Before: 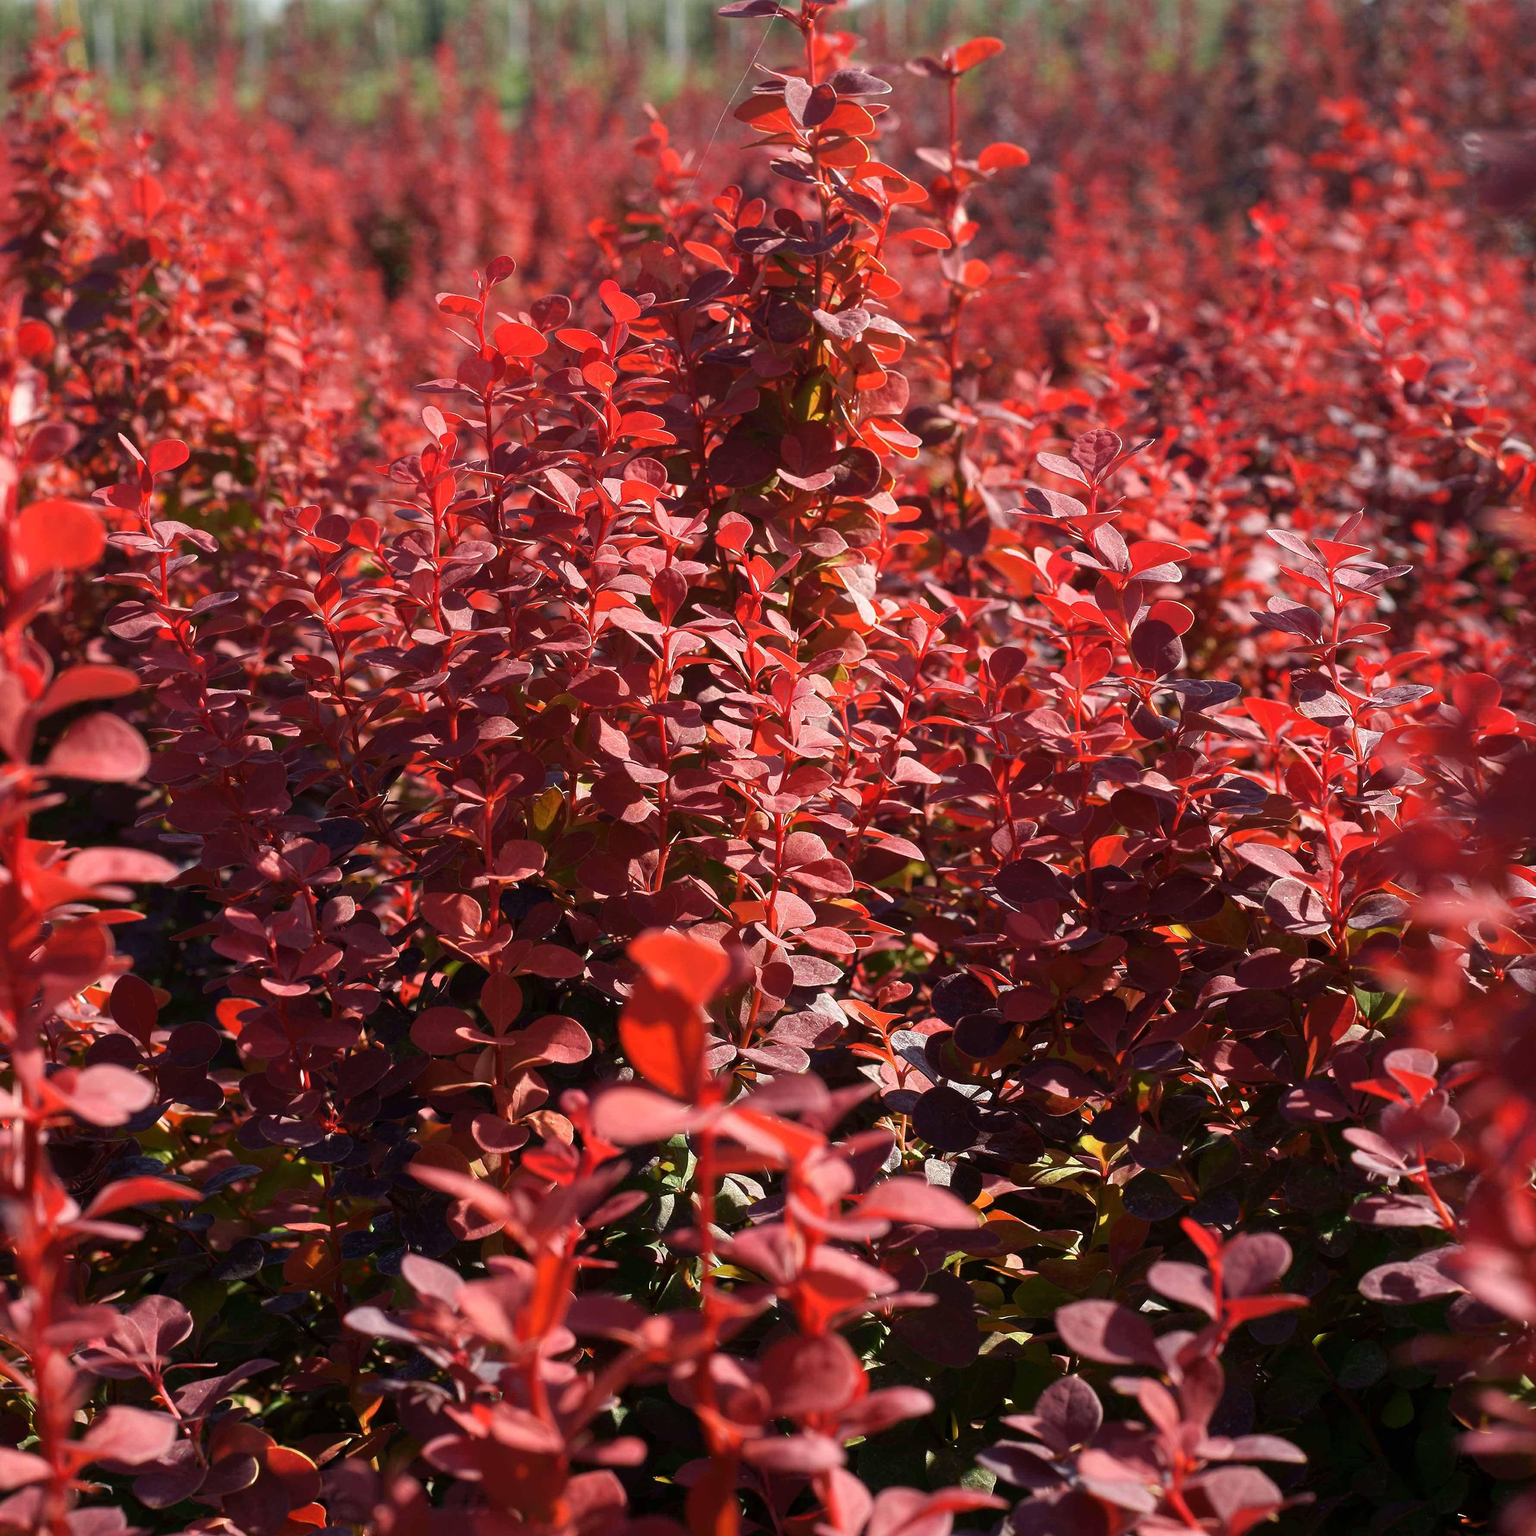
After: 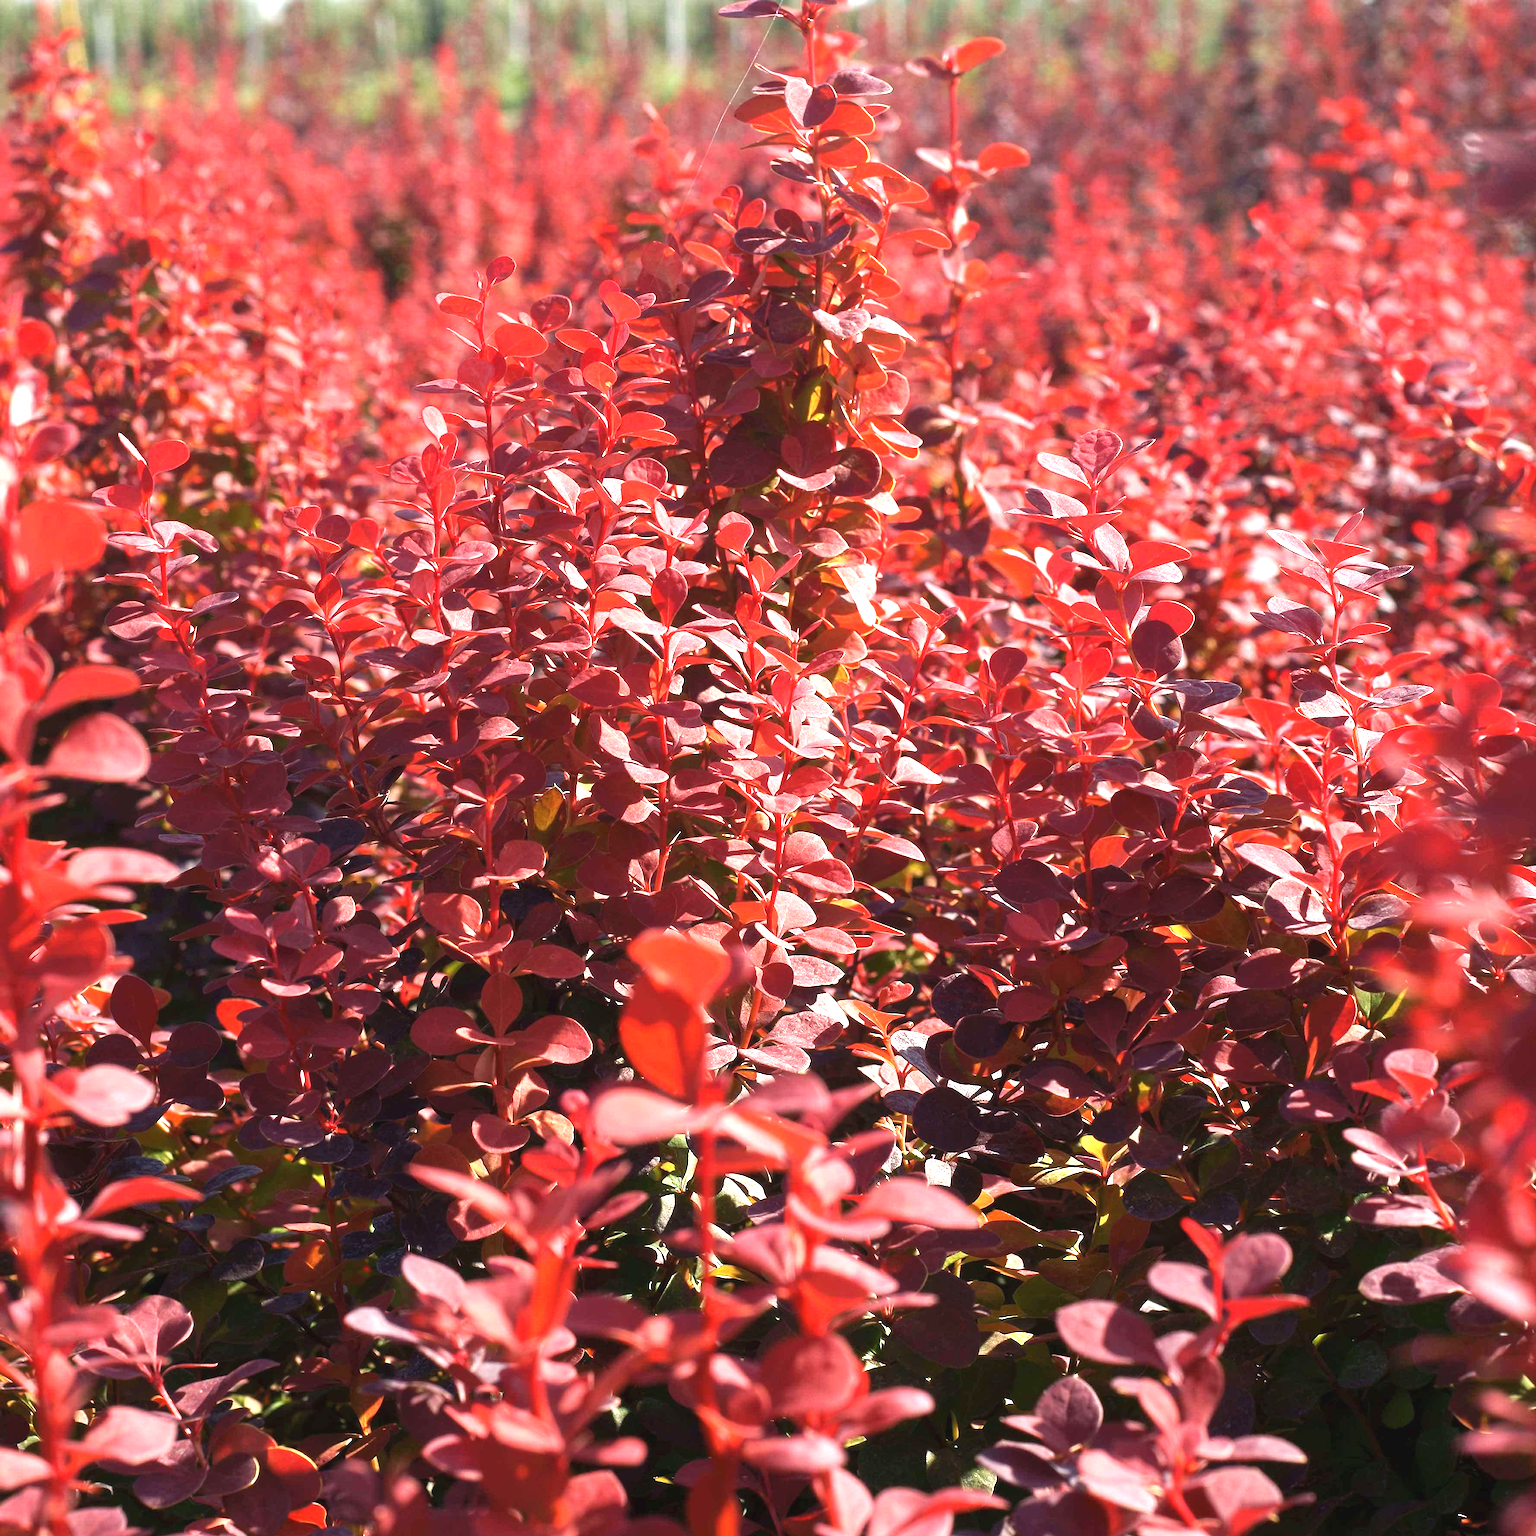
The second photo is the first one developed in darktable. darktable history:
exposure: black level correction -0.002, exposure 1.108 EV, compensate highlight preservation false
